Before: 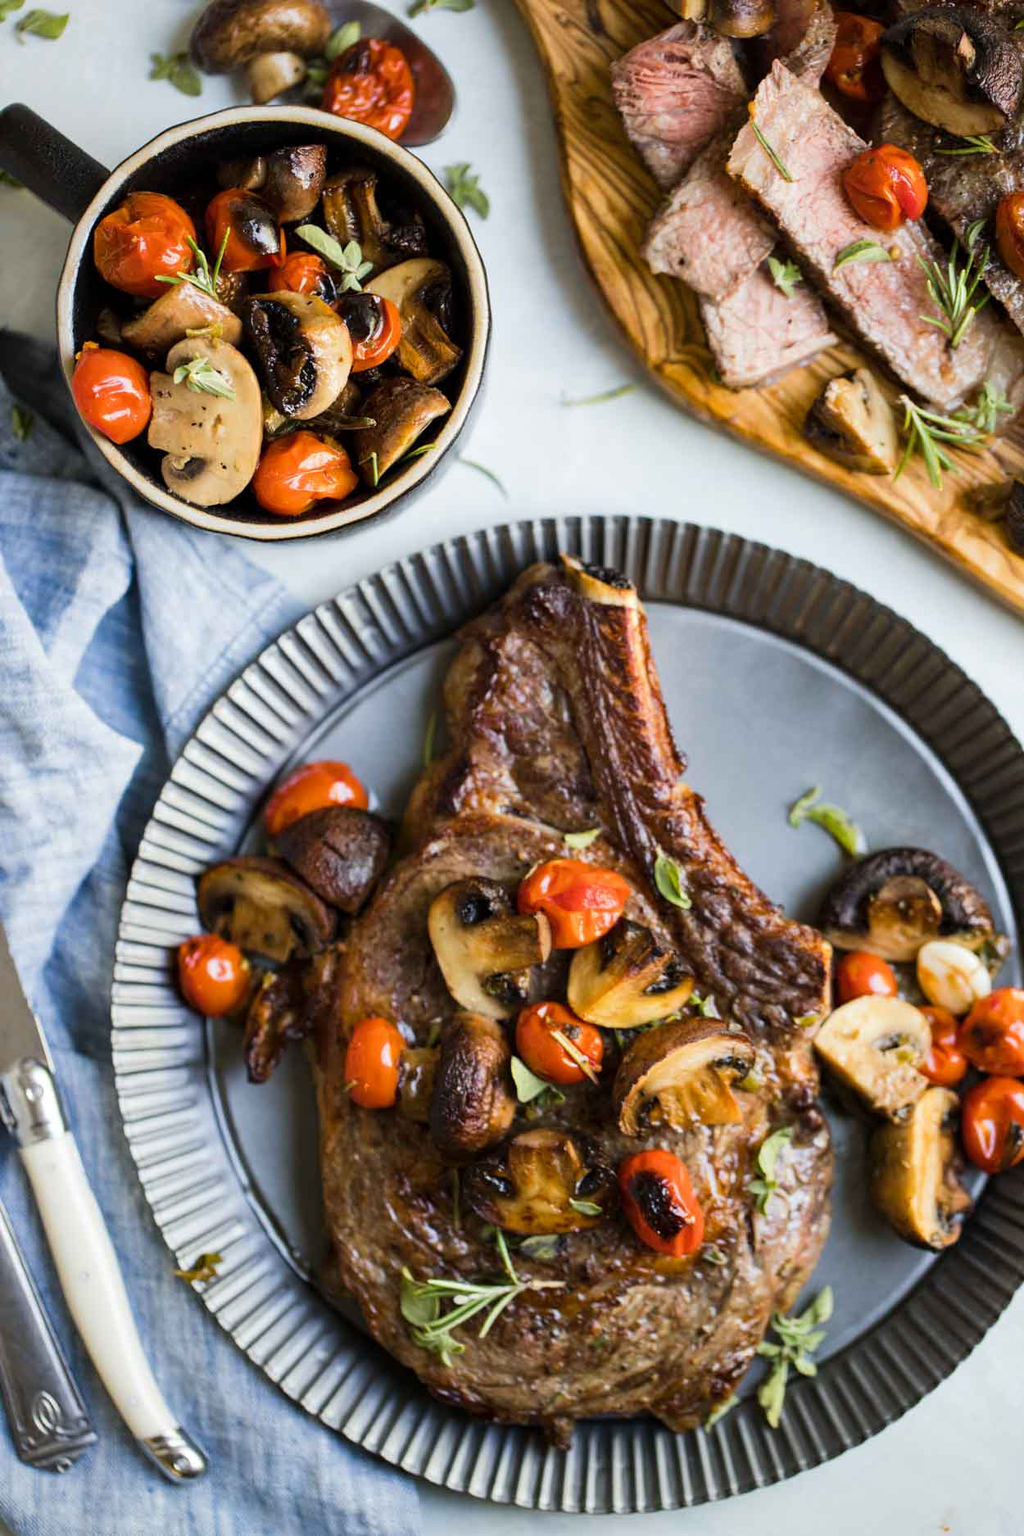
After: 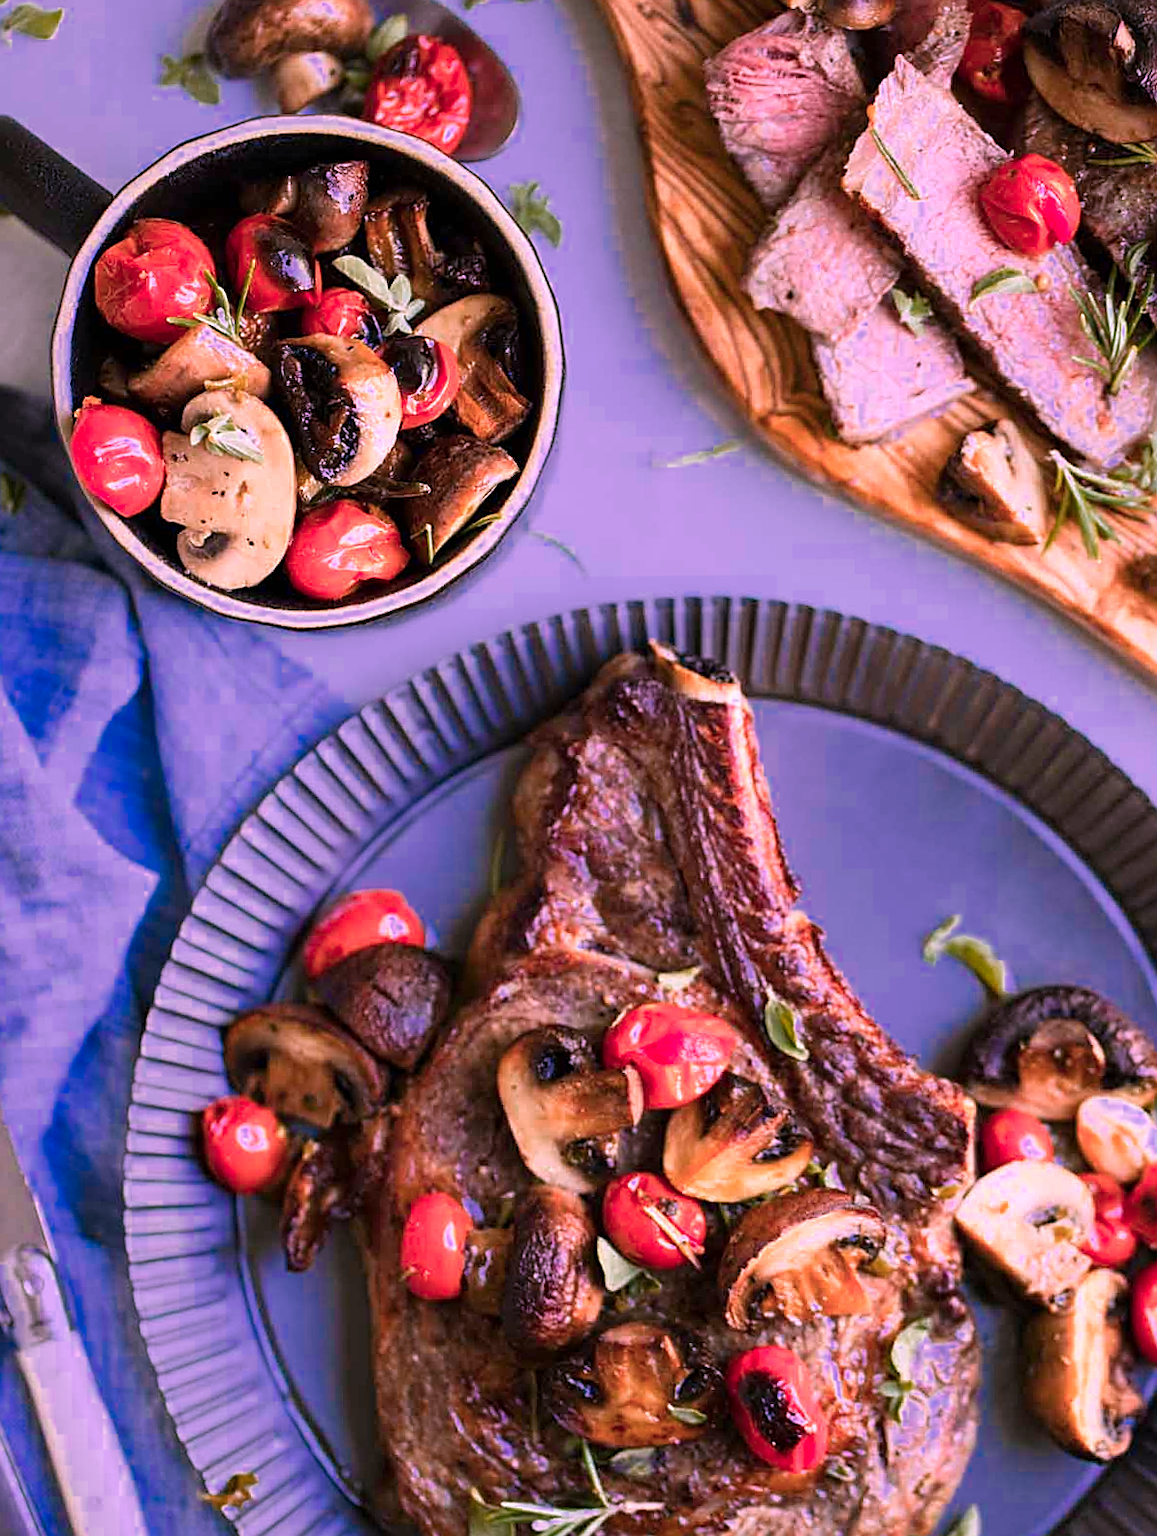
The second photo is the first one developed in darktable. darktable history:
crop and rotate: angle 0.548°, left 0.228%, right 2.849%, bottom 14.211%
color correction: highlights a* 15.49, highlights b* -20.05
sharpen: on, module defaults
color zones: curves: ch0 [(0, 0.553) (0.123, 0.58) (0.23, 0.419) (0.468, 0.155) (0.605, 0.132) (0.723, 0.063) (0.833, 0.172) (0.921, 0.468)]; ch1 [(0.025, 0.645) (0.229, 0.584) (0.326, 0.551) (0.537, 0.446) (0.599, 0.911) (0.708, 1) (0.805, 0.944)]; ch2 [(0.086, 0.468) (0.254, 0.464) (0.638, 0.564) (0.702, 0.592) (0.768, 0.564)]
